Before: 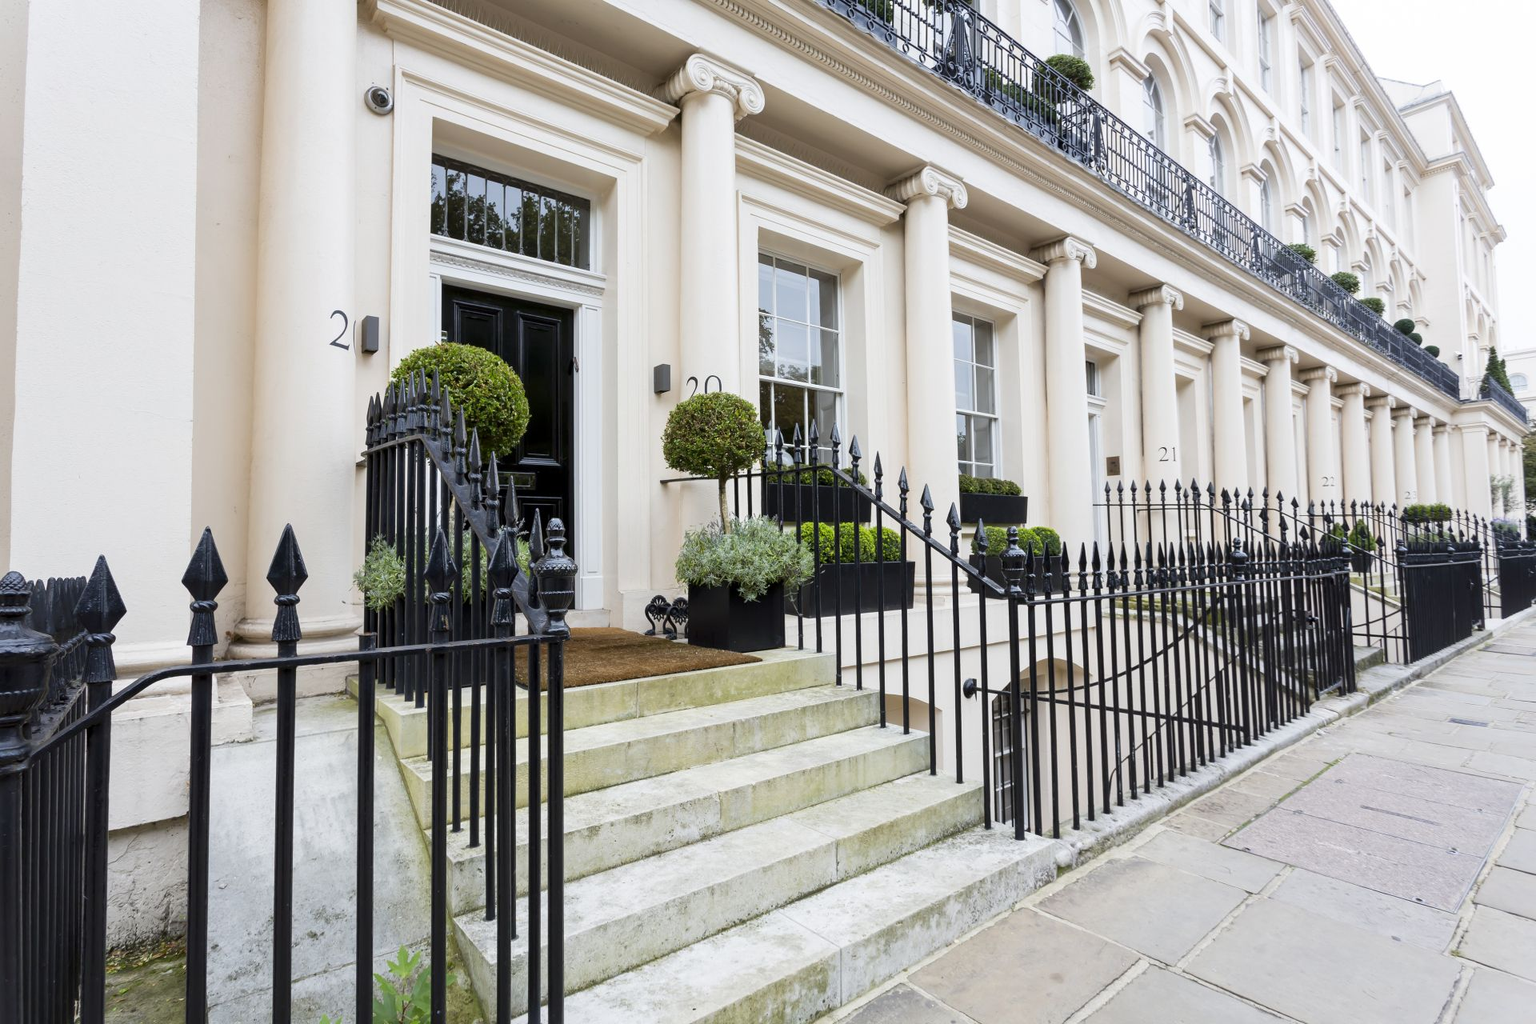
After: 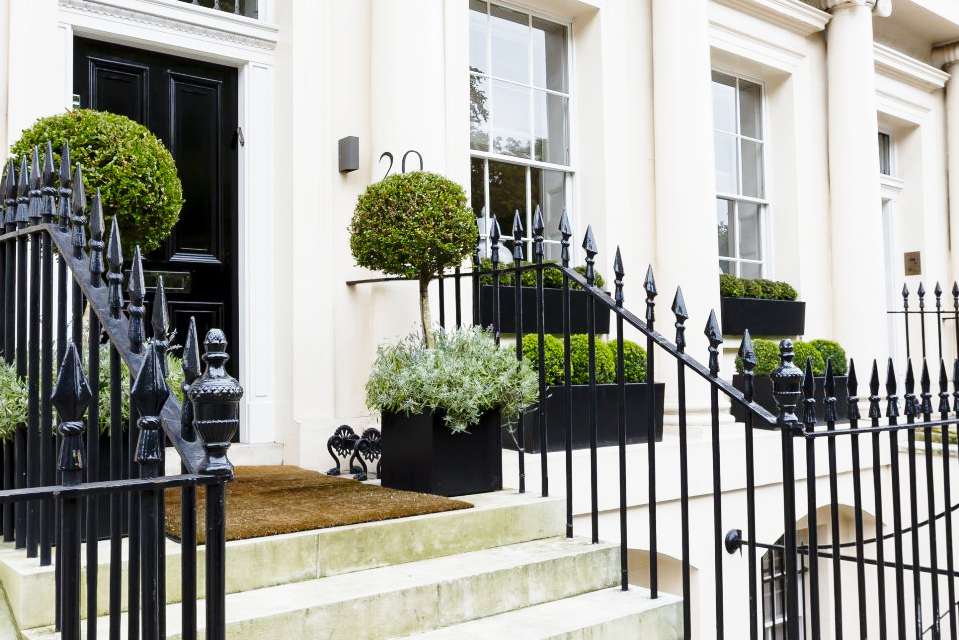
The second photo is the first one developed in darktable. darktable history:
base curve: curves: ch0 [(0, 0) (0.028, 0.03) (0.121, 0.232) (0.46, 0.748) (0.859, 0.968) (1, 1)], preserve colors none
crop: left 25%, top 25%, right 25%, bottom 25%
color zones: curves: ch0 [(0, 0.425) (0.143, 0.422) (0.286, 0.42) (0.429, 0.419) (0.571, 0.419) (0.714, 0.42) (0.857, 0.422) (1, 0.425)]
